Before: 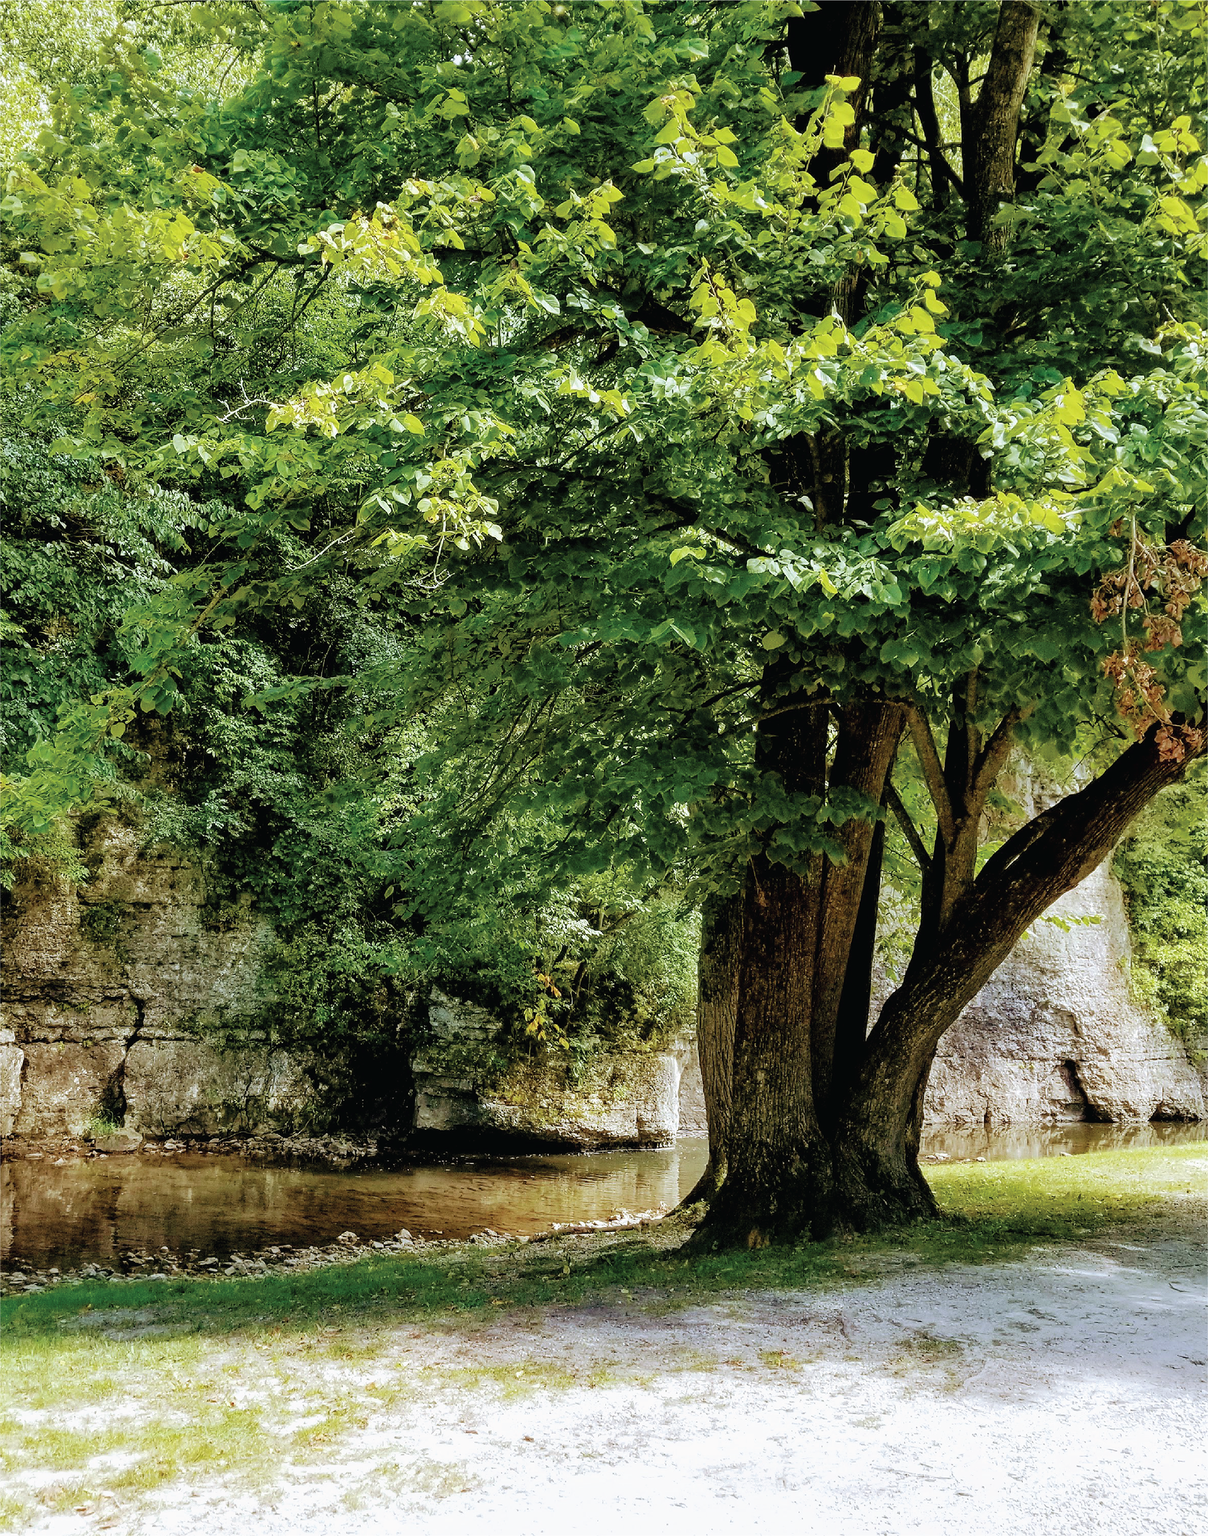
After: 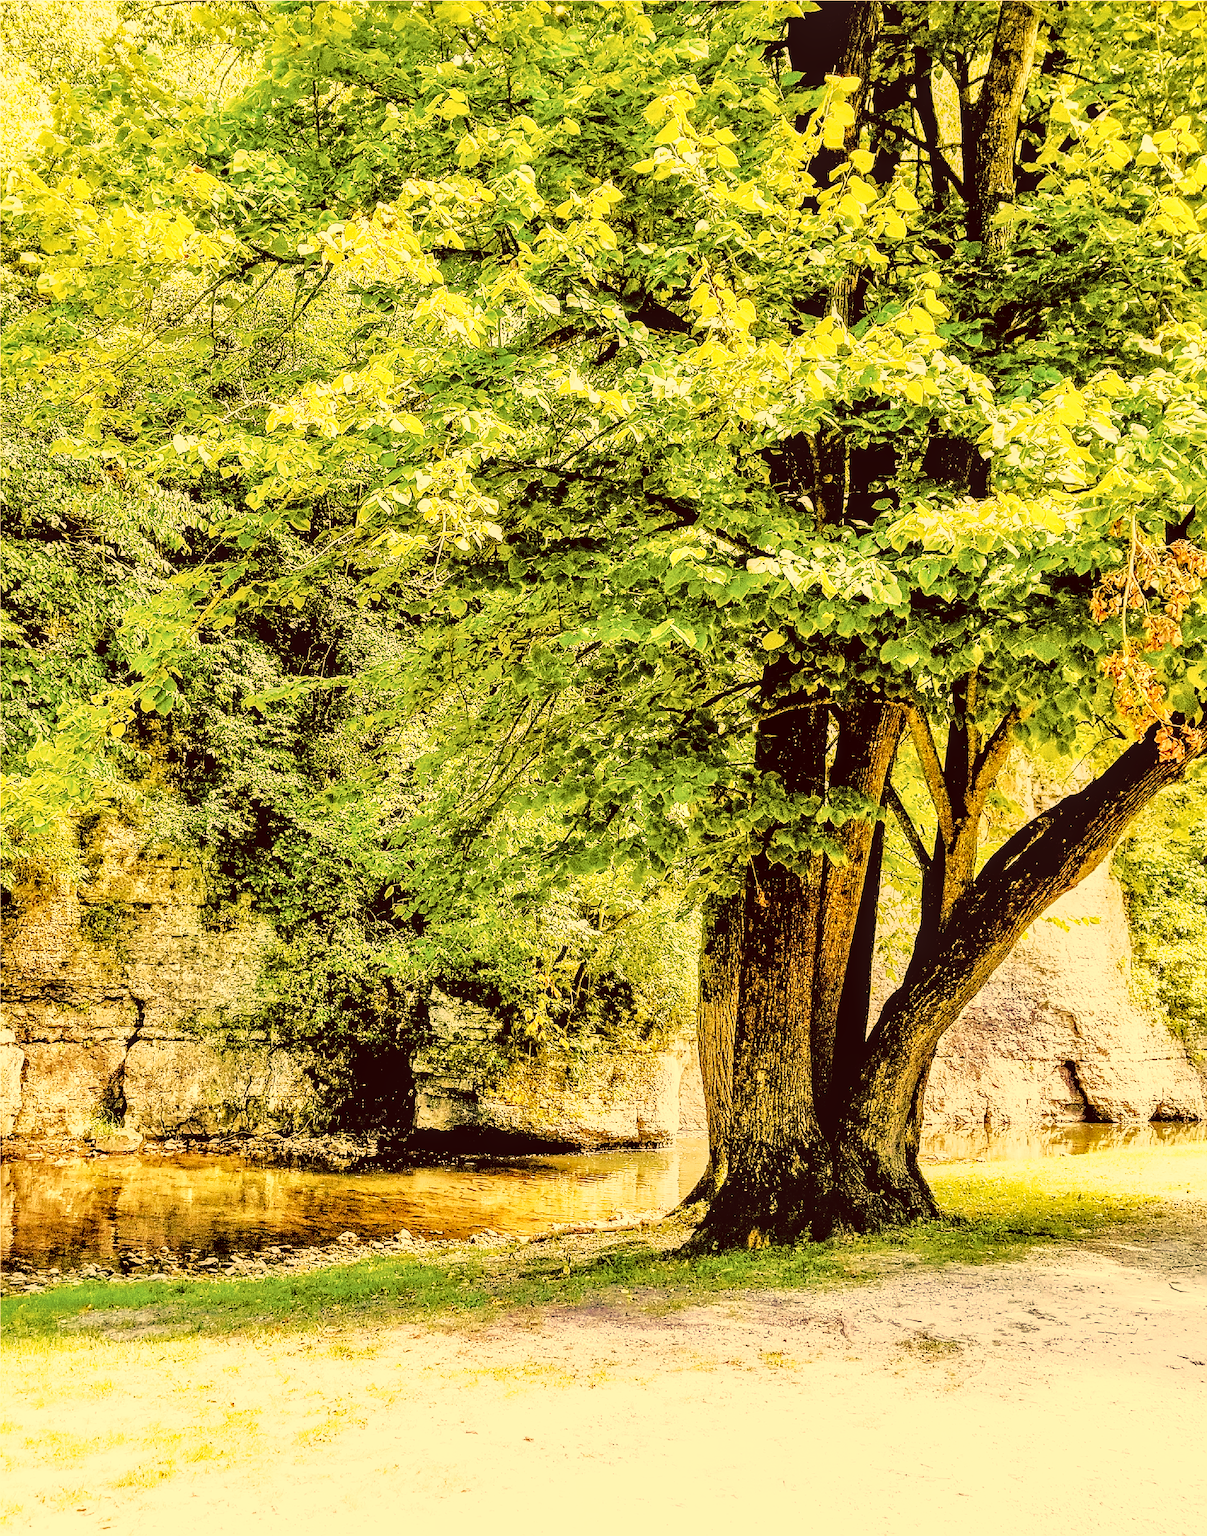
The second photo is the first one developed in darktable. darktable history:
local contrast: detail 130%
sharpen: on, module defaults
contrast brightness saturation: saturation -0.177
base curve: curves: ch0 [(0, 0) (0.012, 0.01) (0.073, 0.168) (0.31, 0.711) (0.645, 0.957) (1, 1)], preserve colors none
exposure: exposure 0 EV, compensate exposure bias true, compensate highlight preservation false
tone equalizer: -7 EV 0.15 EV, -6 EV 0.577 EV, -5 EV 1.14 EV, -4 EV 1.35 EV, -3 EV 1.17 EV, -2 EV 0.6 EV, -1 EV 0.156 EV, smoothing 1
color correction: highlights a* 10.05, highlights b* 38.46, shadows a* 13.9, shadows b* 3.53
